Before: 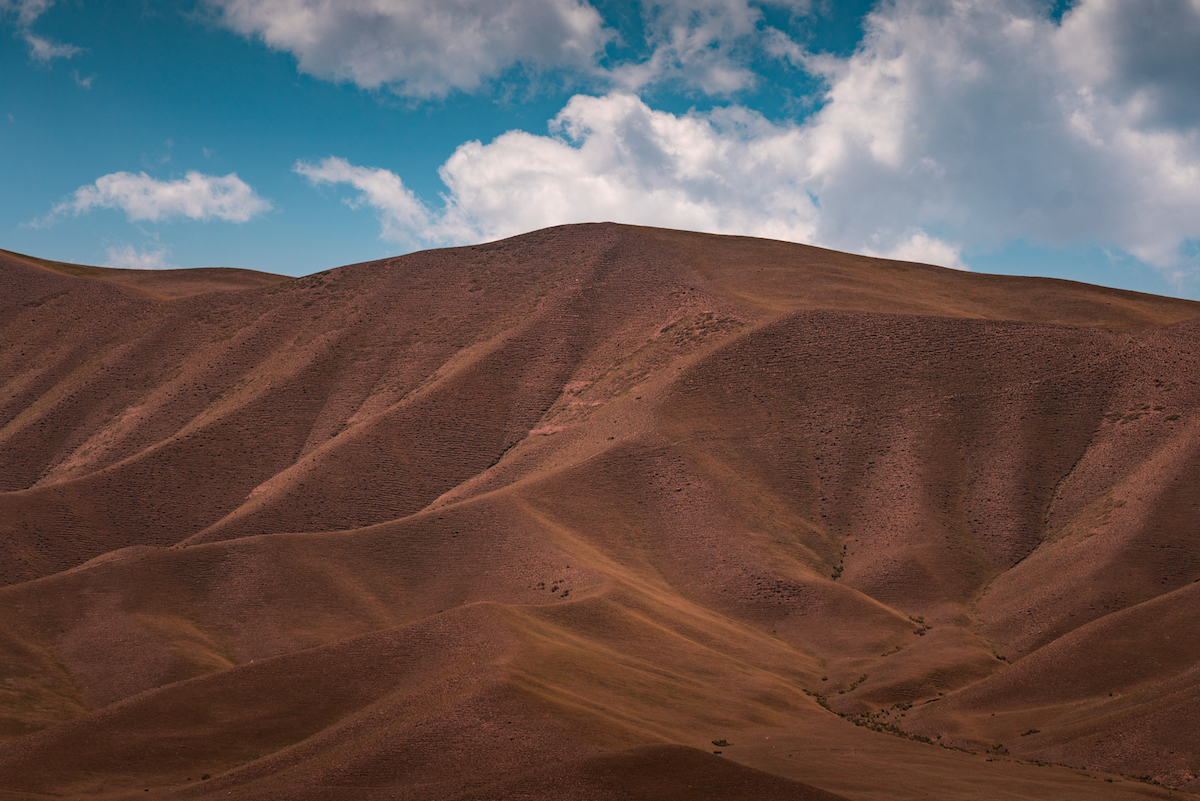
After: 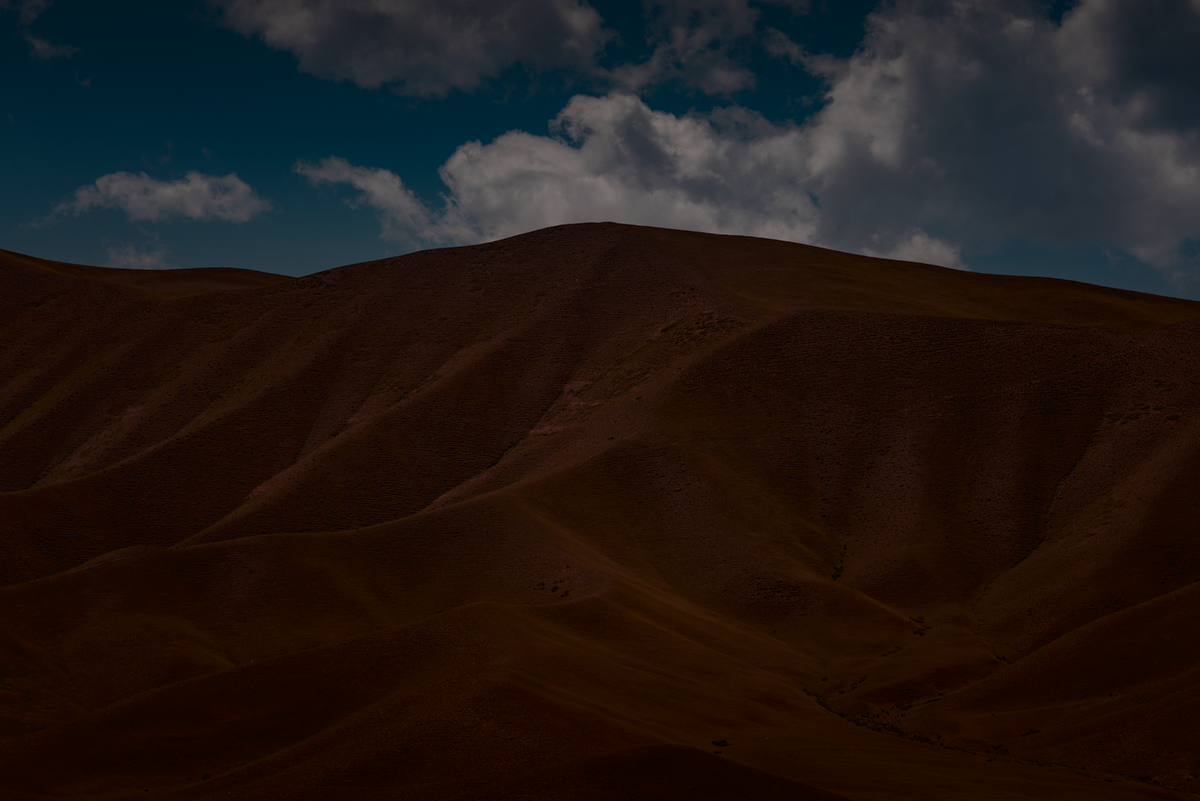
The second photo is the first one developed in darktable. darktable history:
white balance: emerald 1
exposure: exposure -2.446 EV, compensate highlight preservation false
contrast brightness saturation: contrast 0.39, brightness 0.1
